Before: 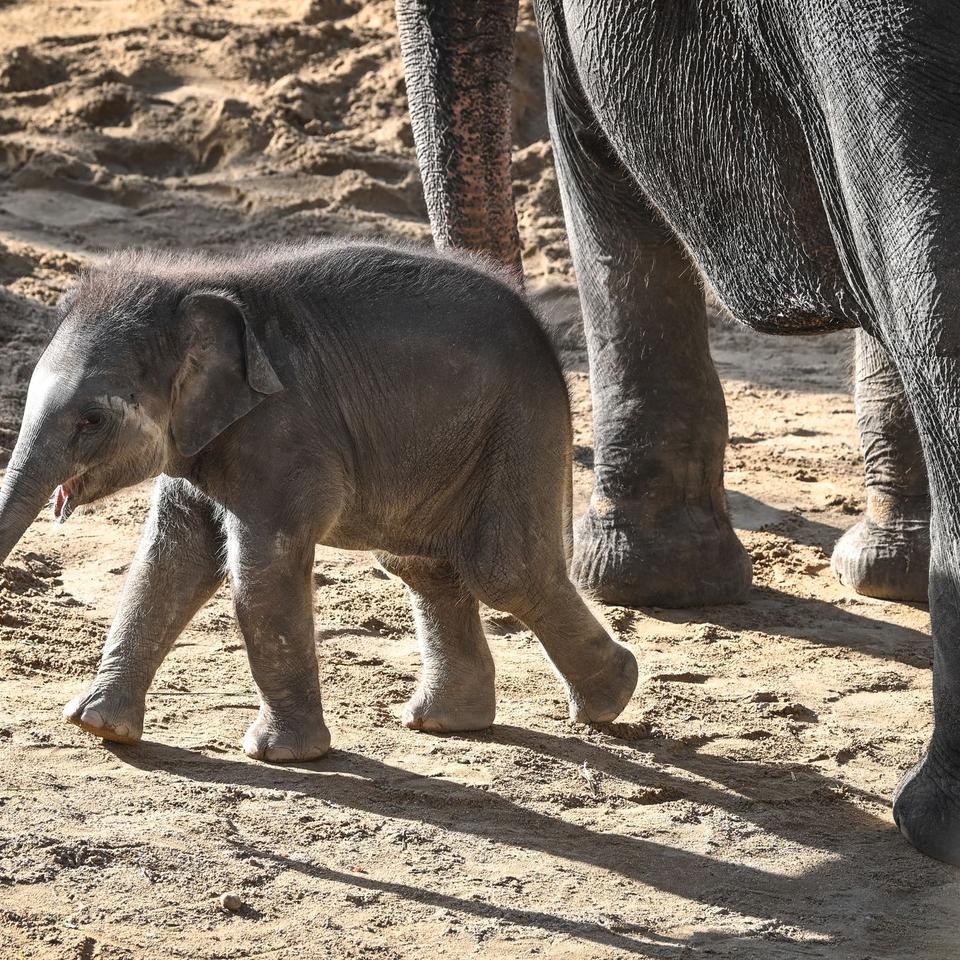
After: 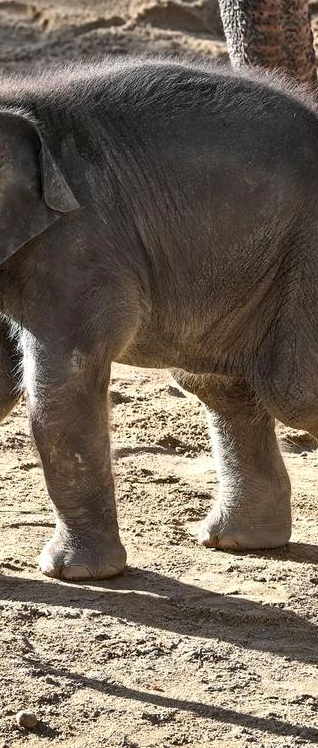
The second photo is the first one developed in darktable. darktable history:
levels: levels [0, 0.492, 0.984]
shadows and highlights: shadows 22.75, highlights -48.61, soften with gaussian
exposure: black level correction 0.005, exposure 0.002 EV, compensate highlight preservation false
crop and rotate: left 21.328%, top 18.995%, right 45.512%, bottom 2.998%
